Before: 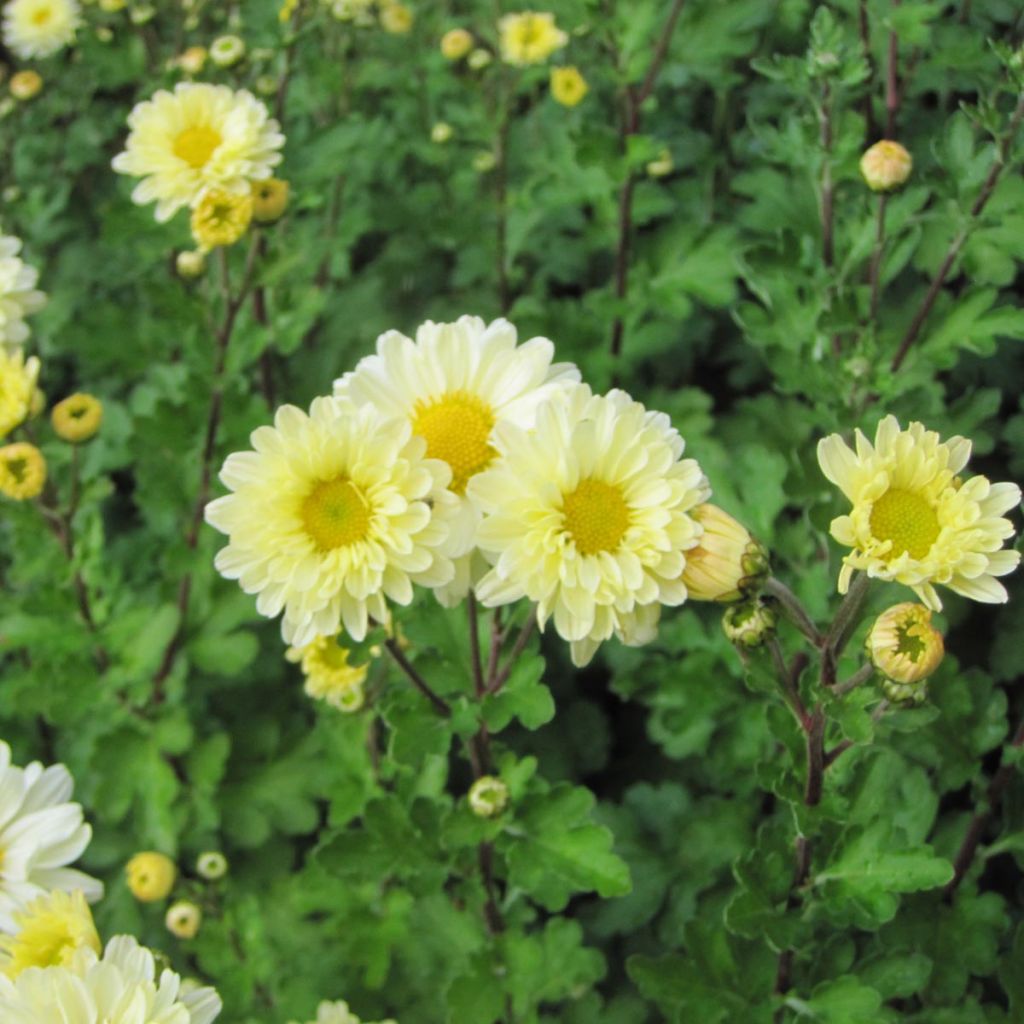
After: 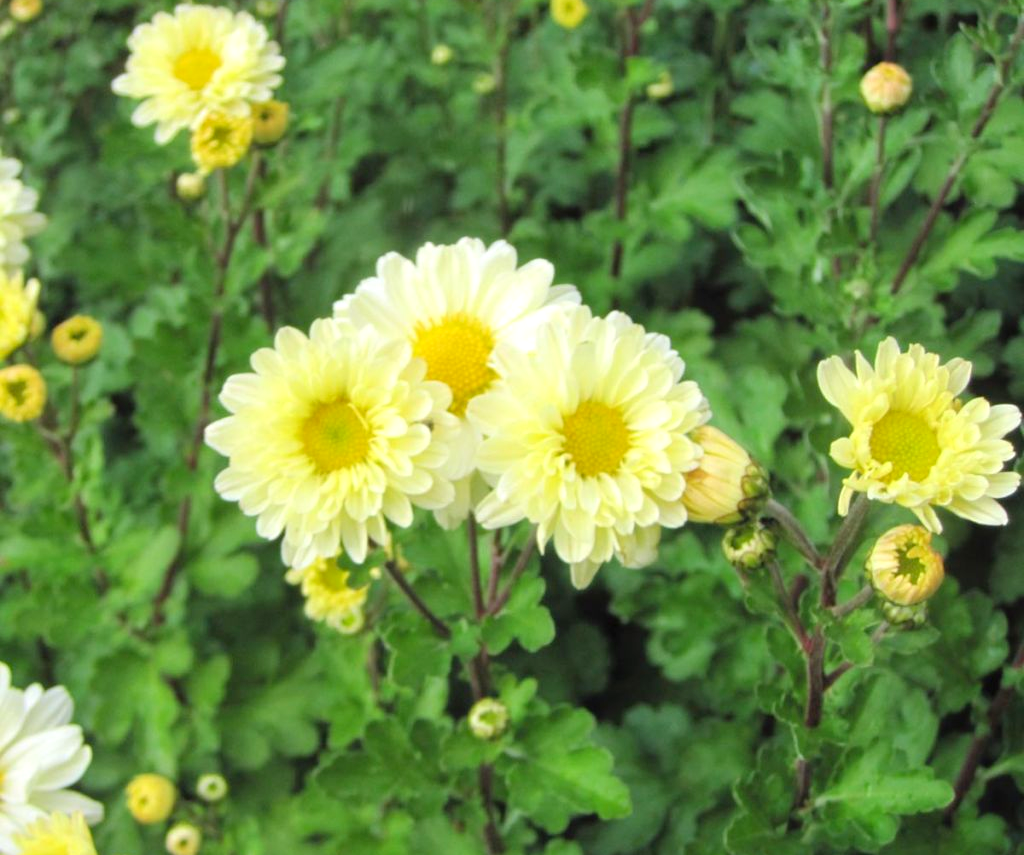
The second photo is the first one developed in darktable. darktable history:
crop: top 7.625%, bottom 8.027%
levels: levels [0, 0.435, 0.917]
